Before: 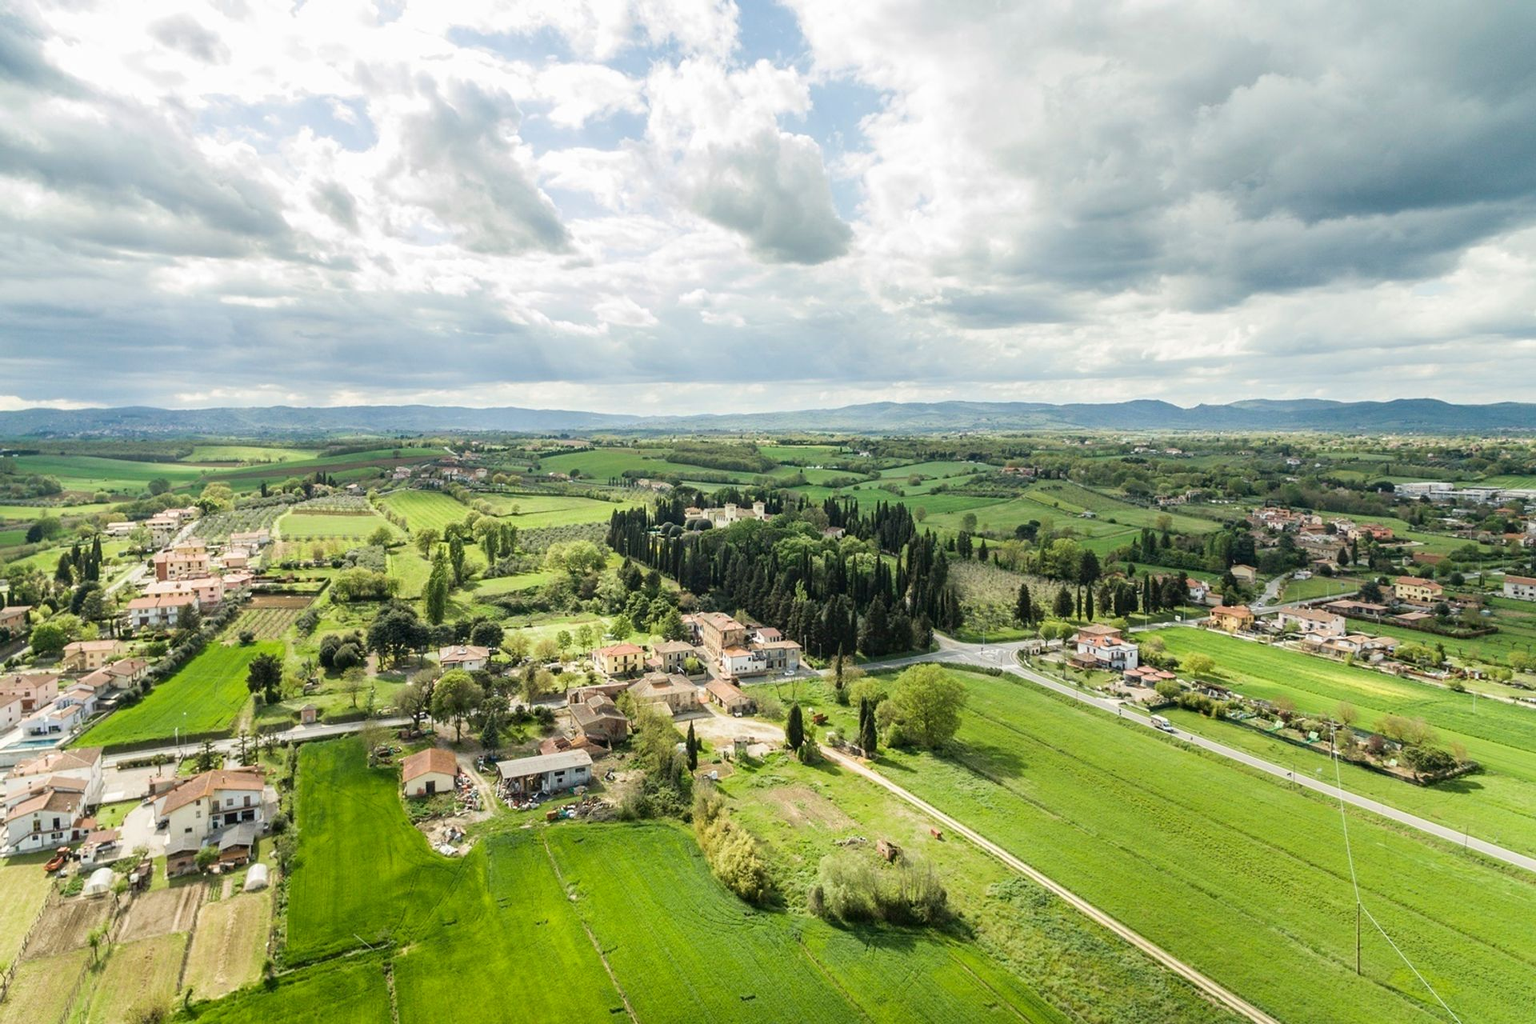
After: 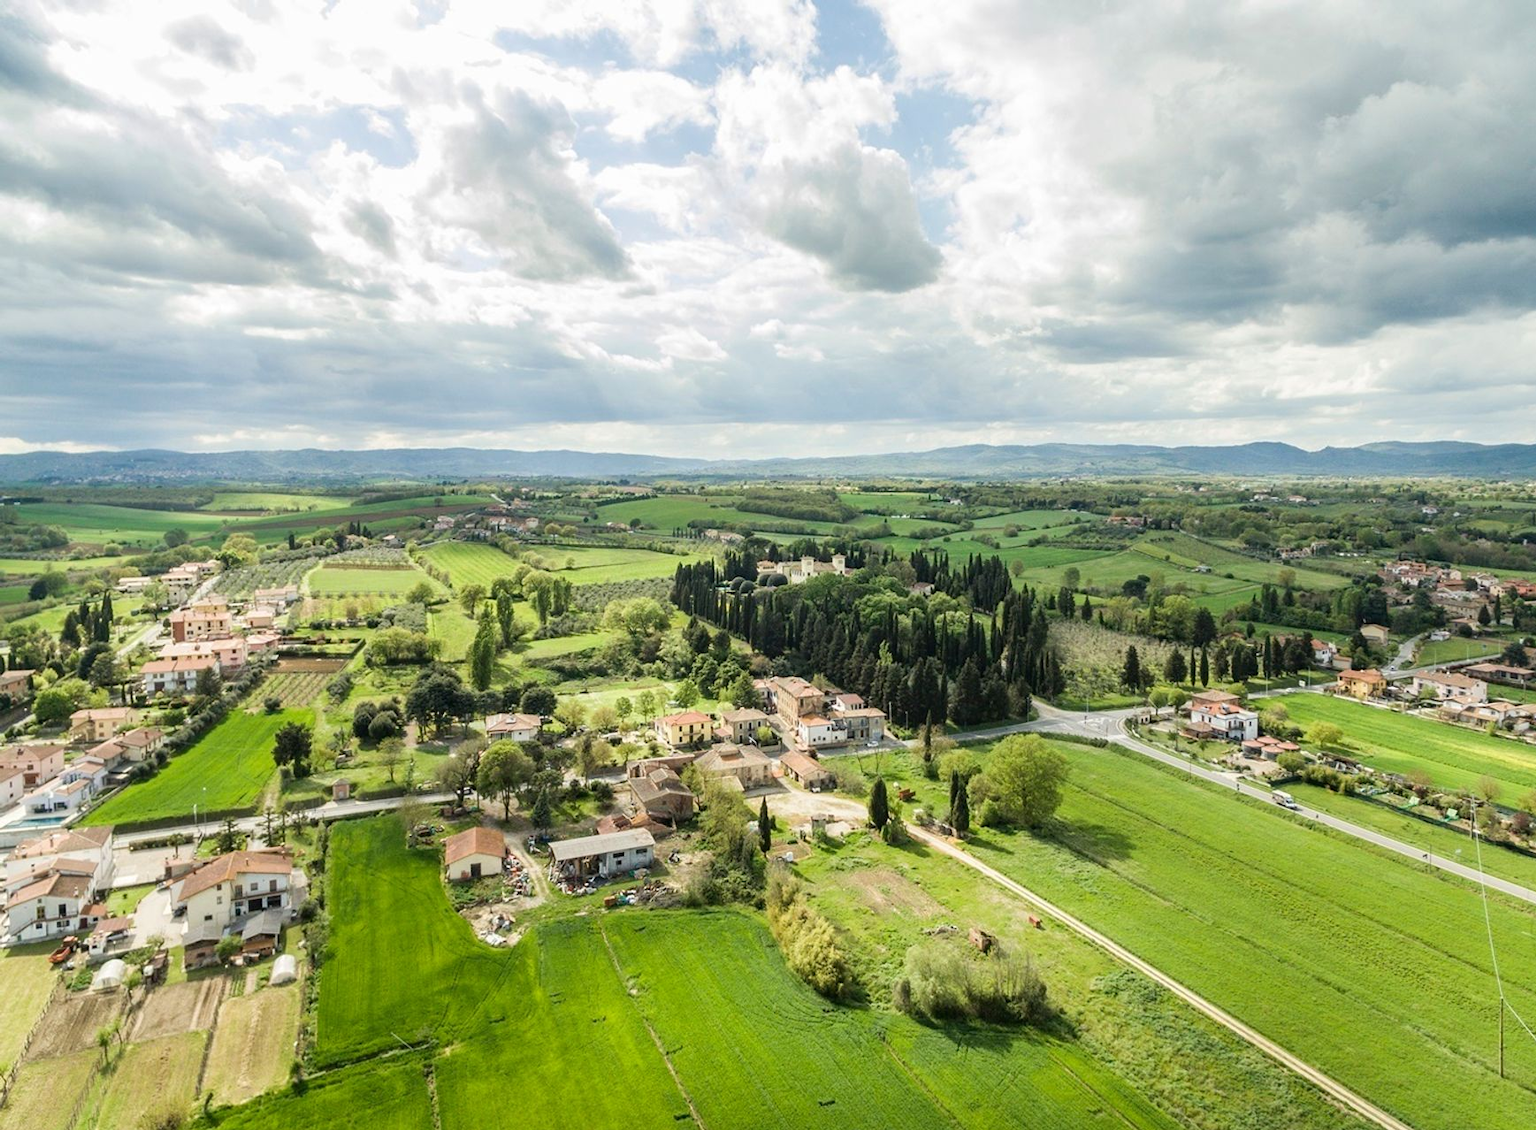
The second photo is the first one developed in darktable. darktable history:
crop: right 9.506%, bottom 0.046%
